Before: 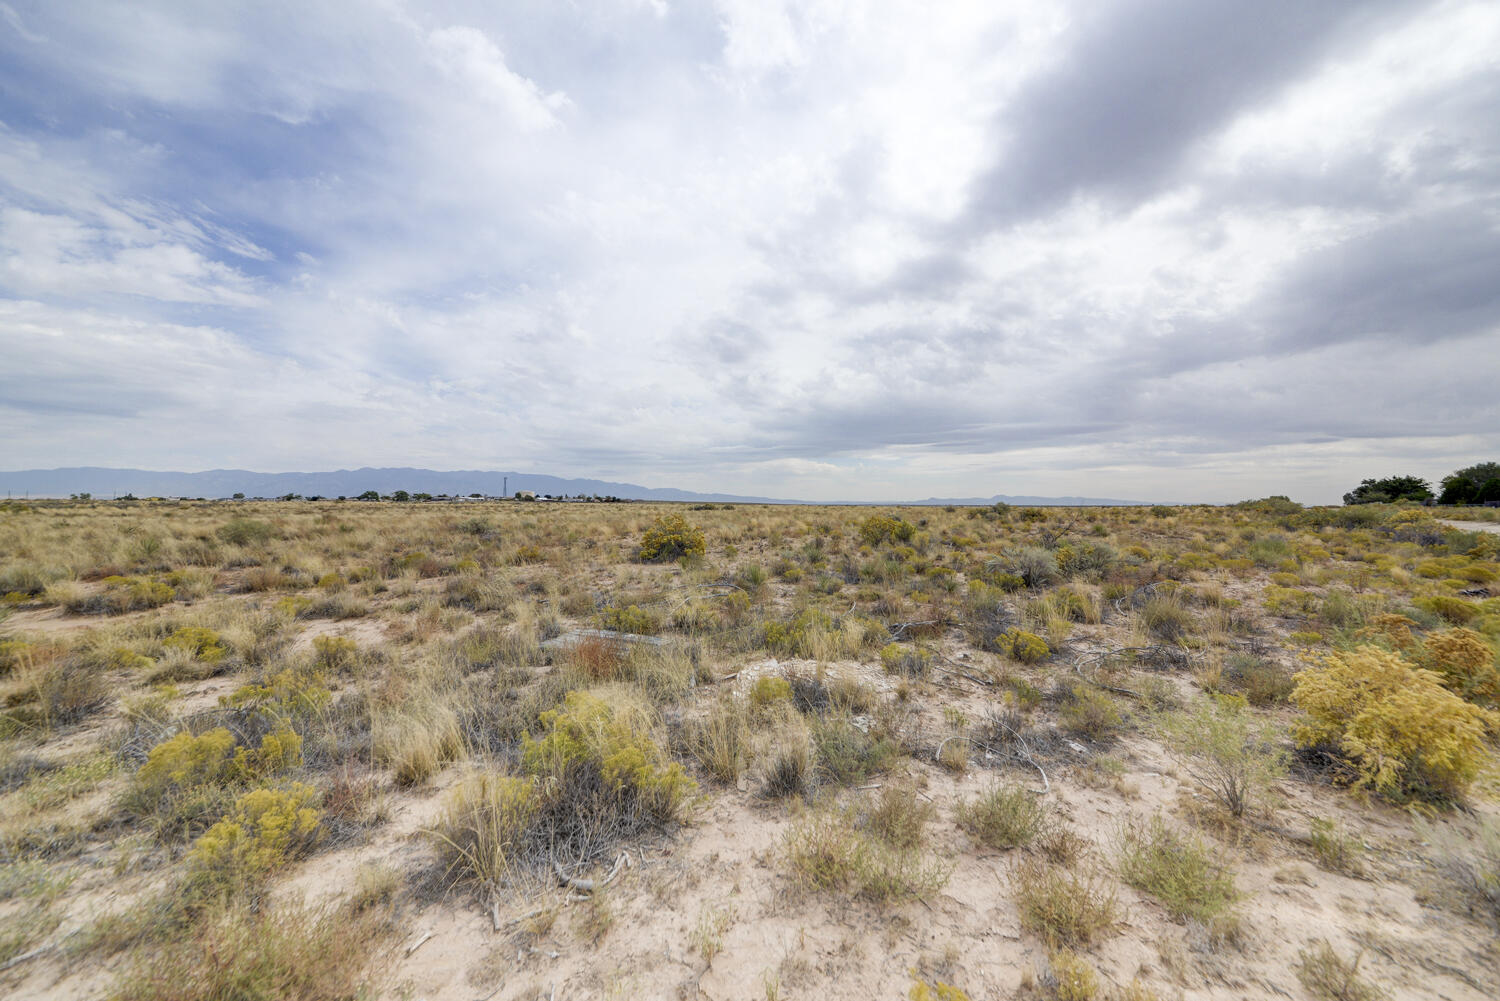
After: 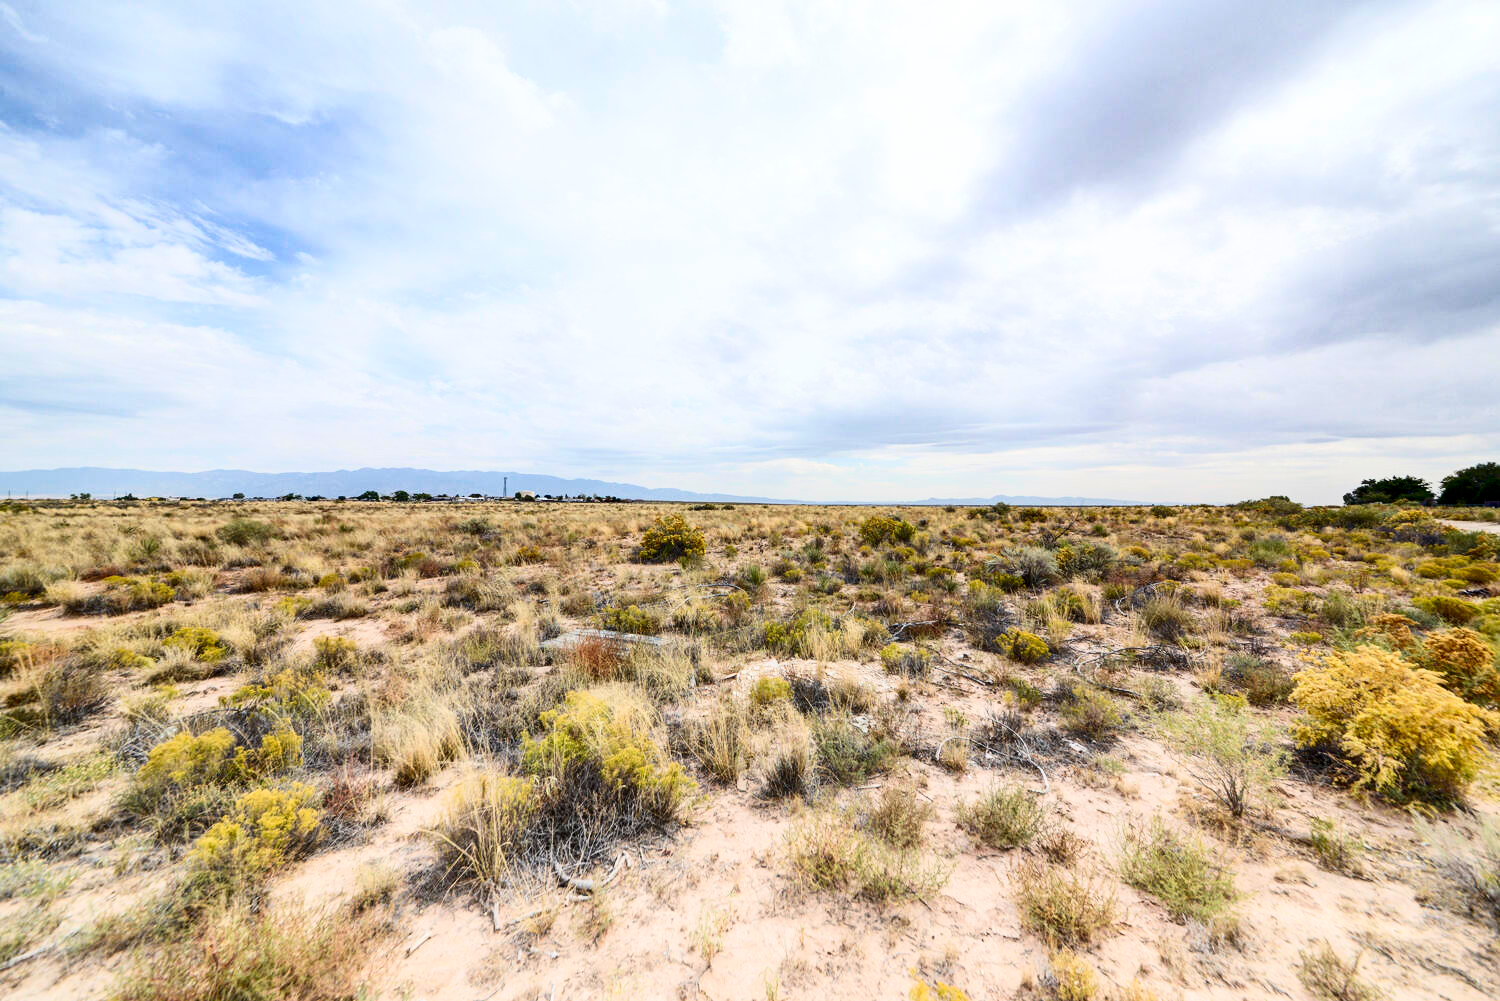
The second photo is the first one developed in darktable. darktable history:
contrast brightness saturation: contrast 0.397, brightness 0.05, saturation 0.259
